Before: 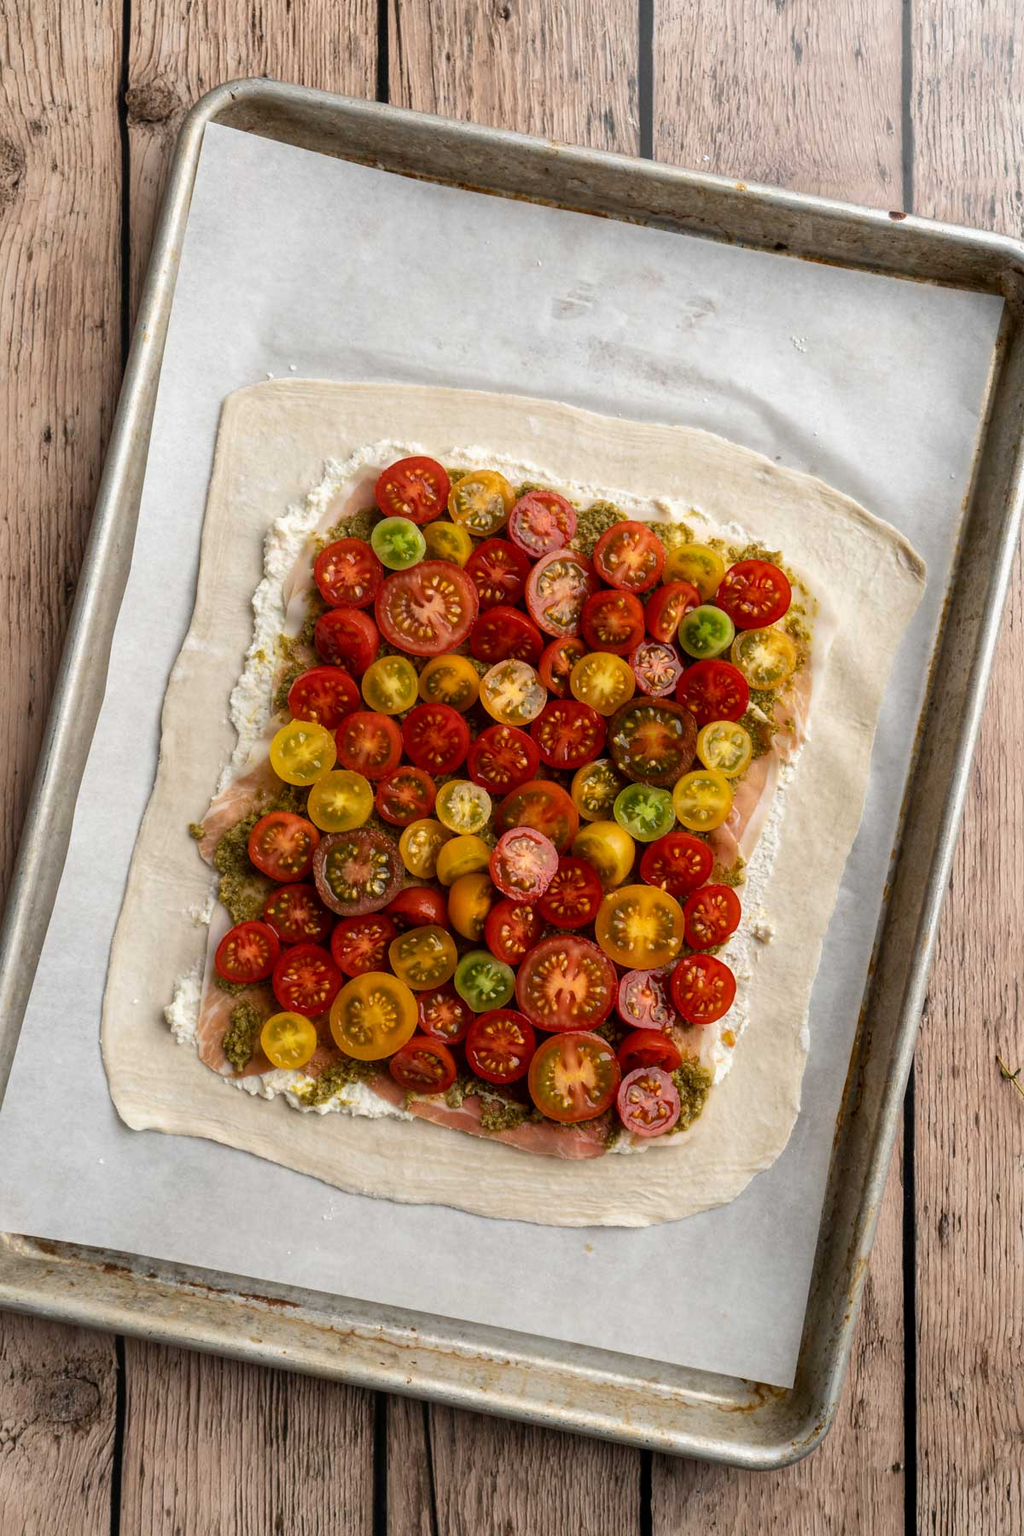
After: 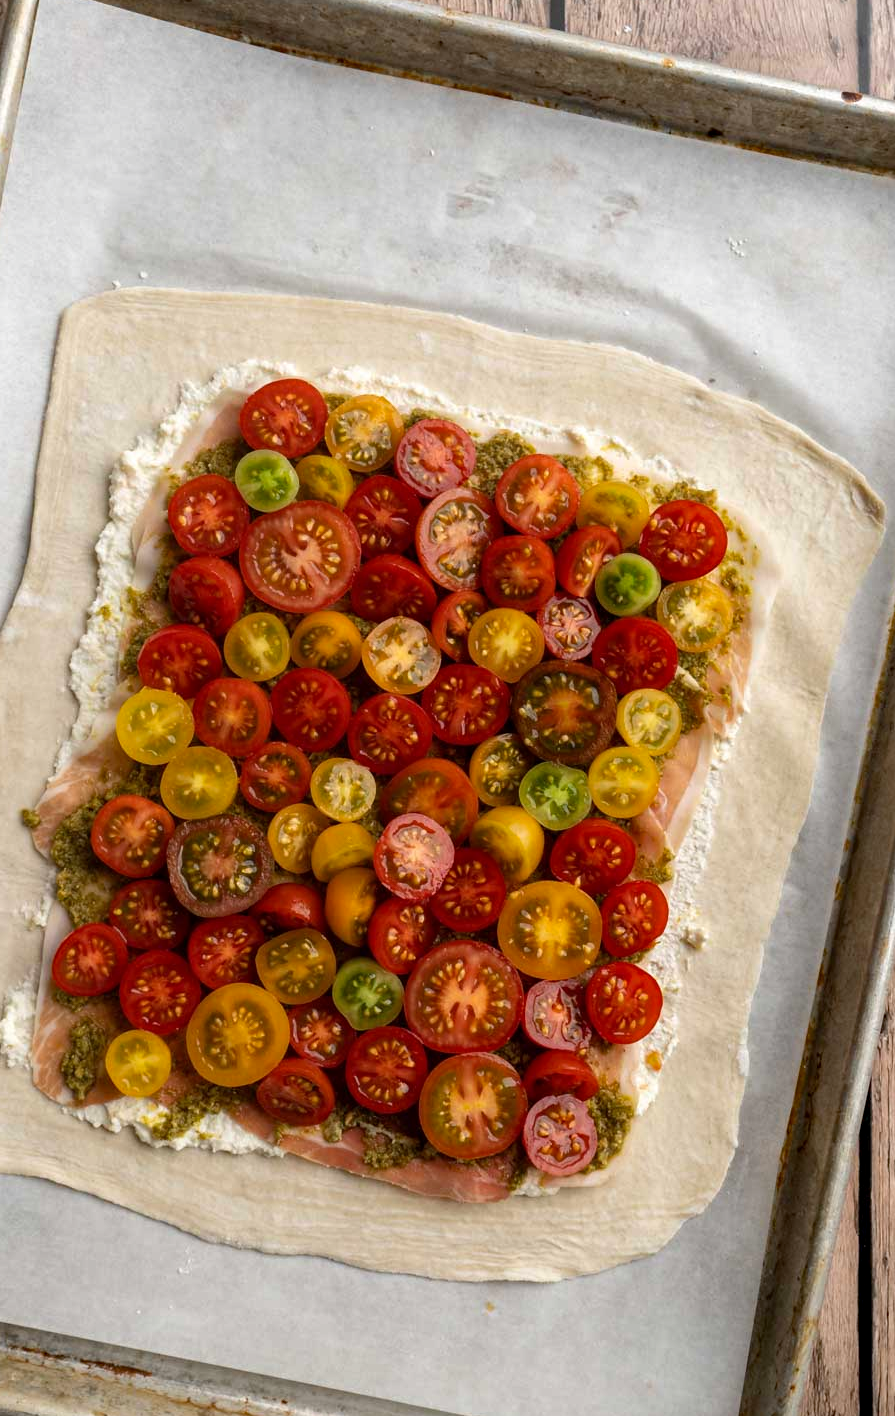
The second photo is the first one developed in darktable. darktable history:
crop: left 16.676%, top 8.669%, right 8.679%, bottom 12.61%
haze removal: compatibility mode true, adaptive false
tone equalizer: on, module defaults
